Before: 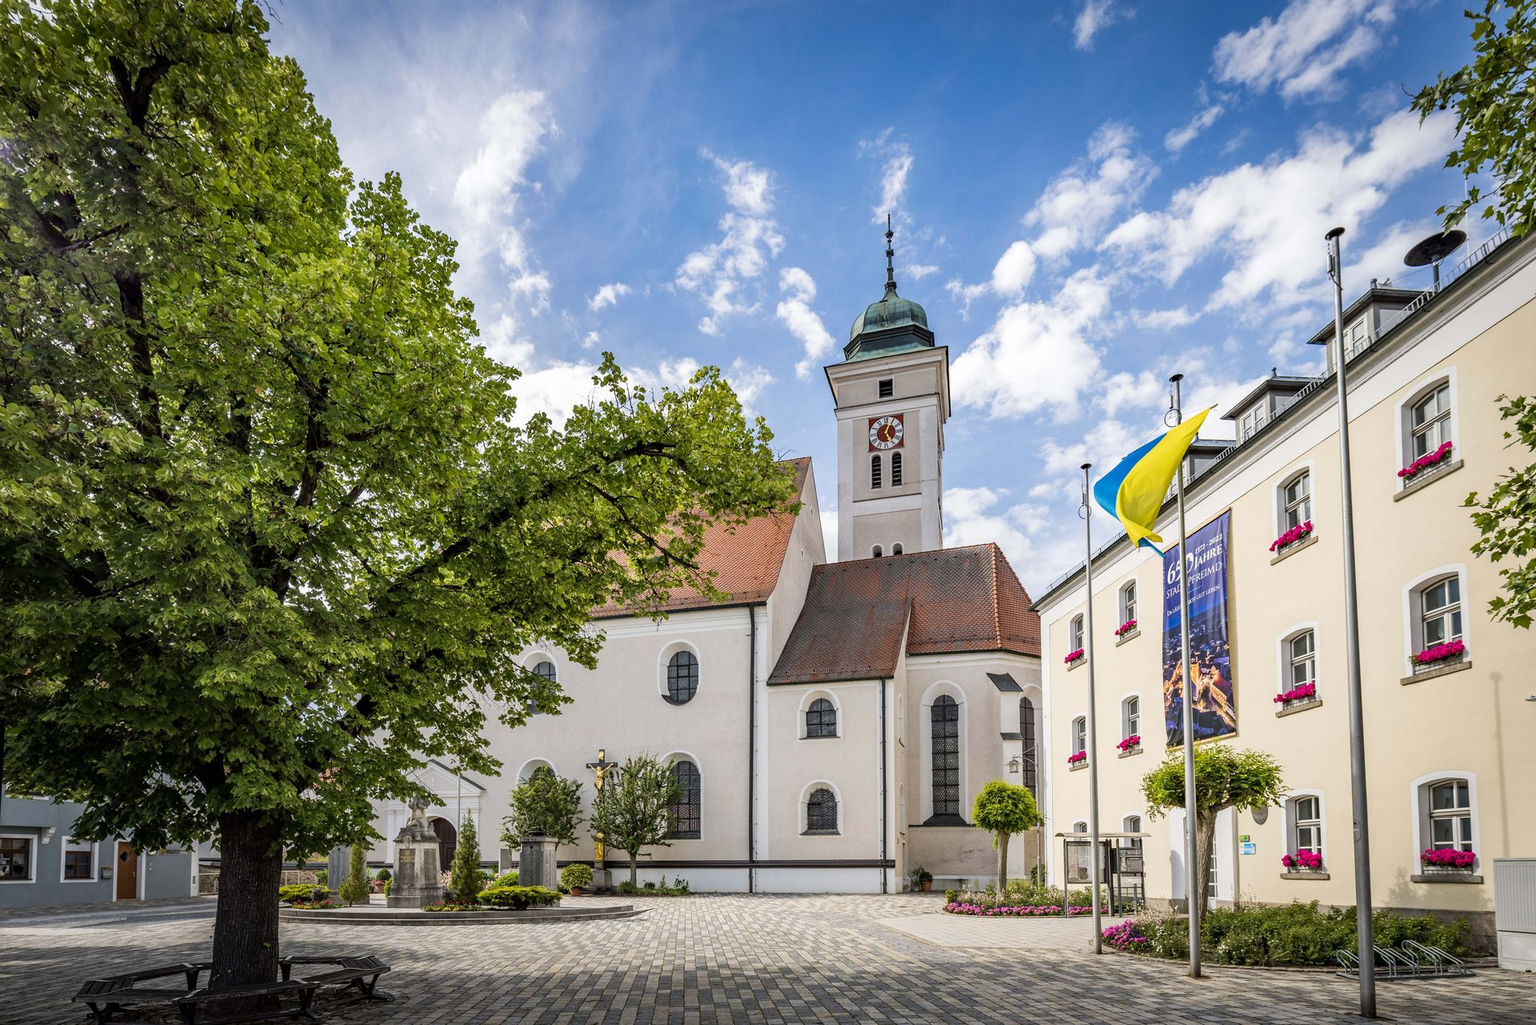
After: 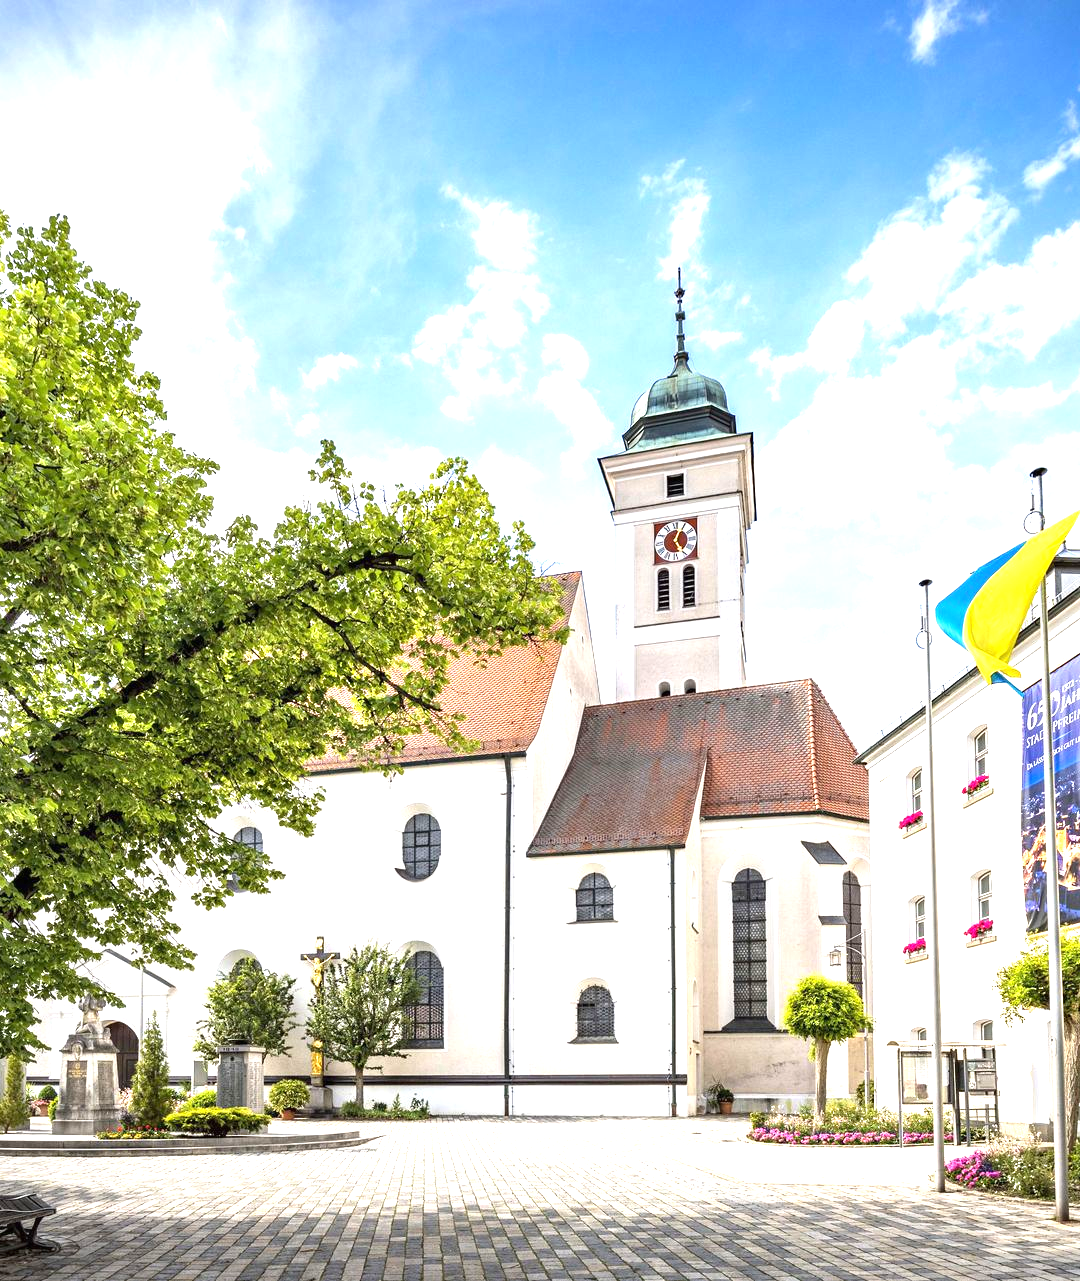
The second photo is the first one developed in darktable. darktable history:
crop and rotate: left 22.516%, right 21.234%
exposure: black level correction 0, exposure 1.379 EV, compensate exposure bias true, compensate highlight preservation false
